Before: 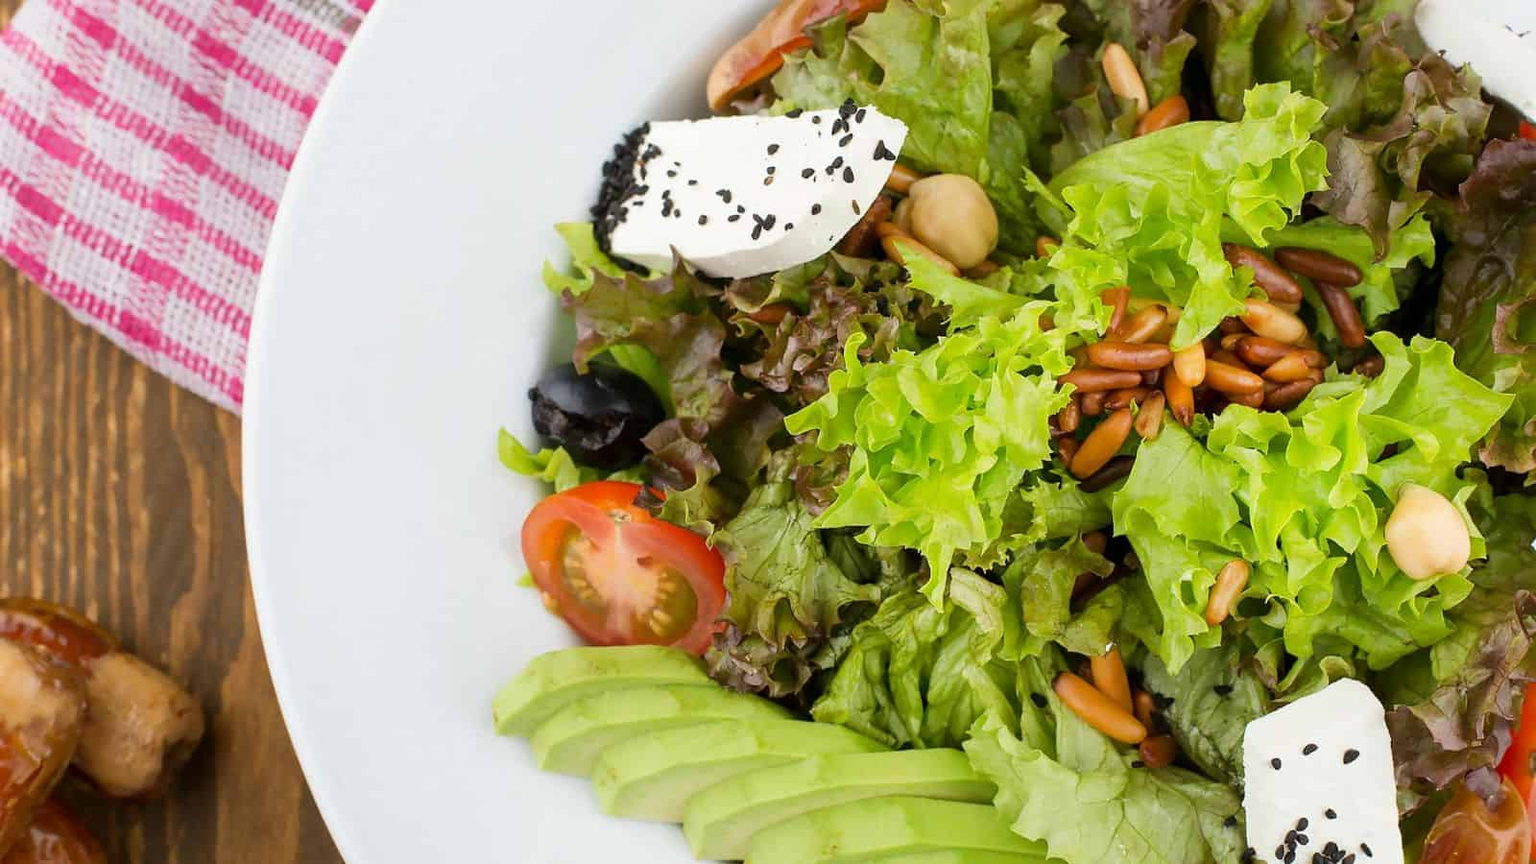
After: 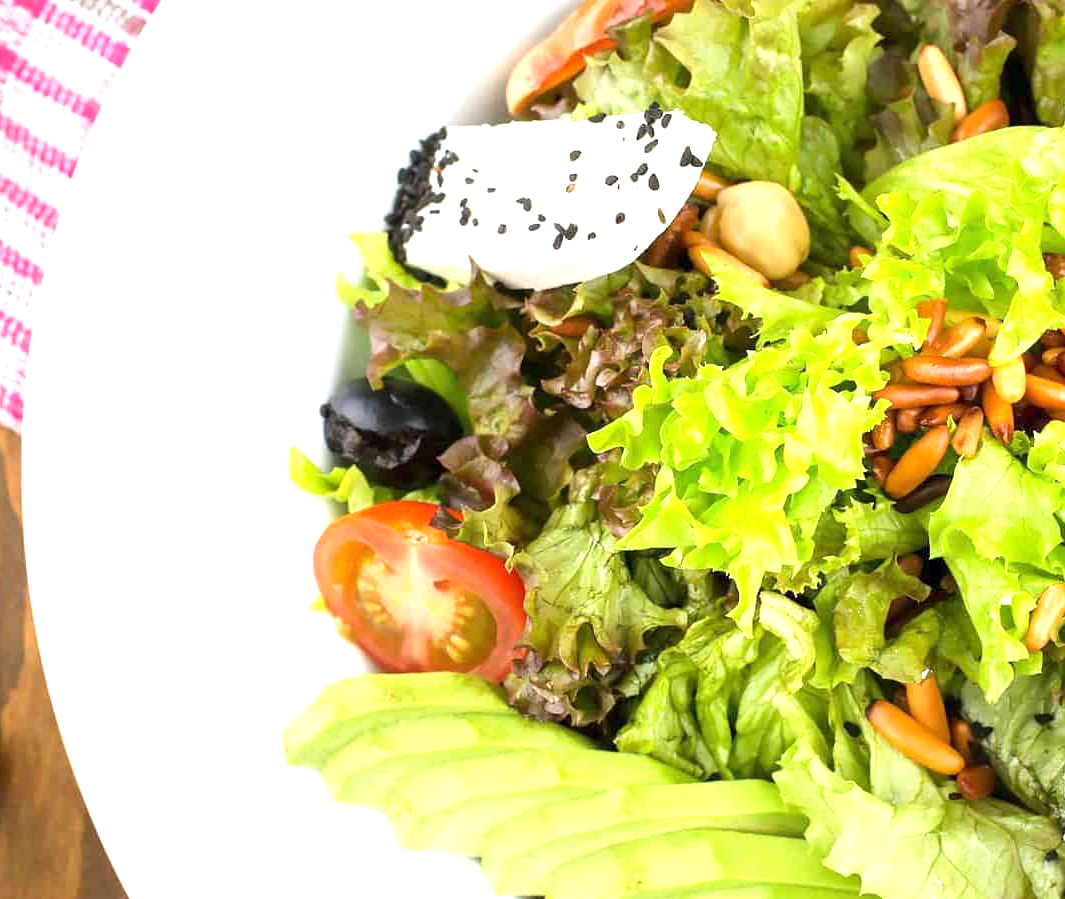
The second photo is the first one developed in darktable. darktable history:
crop and rotate: left 14.41%, right 18.993%
exposure: exposure 1 EV, compensate highlight preservation false
